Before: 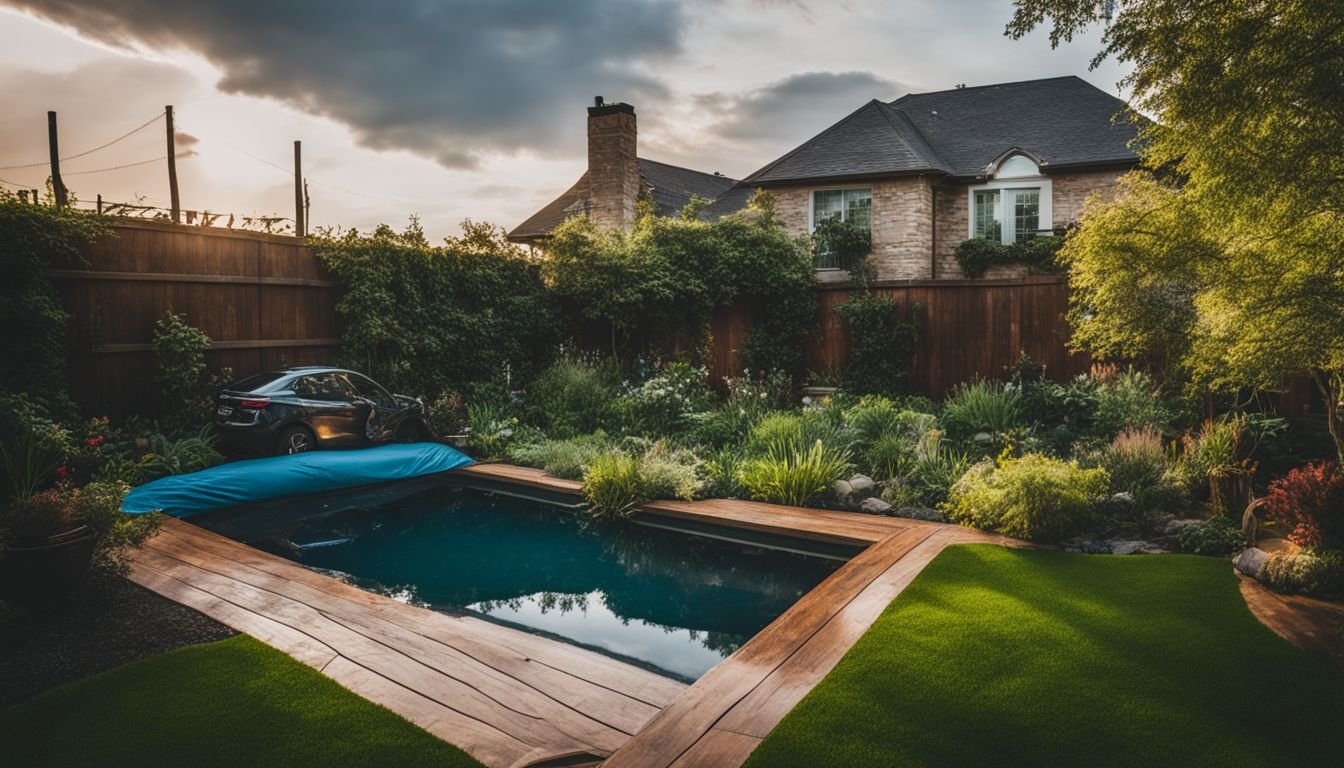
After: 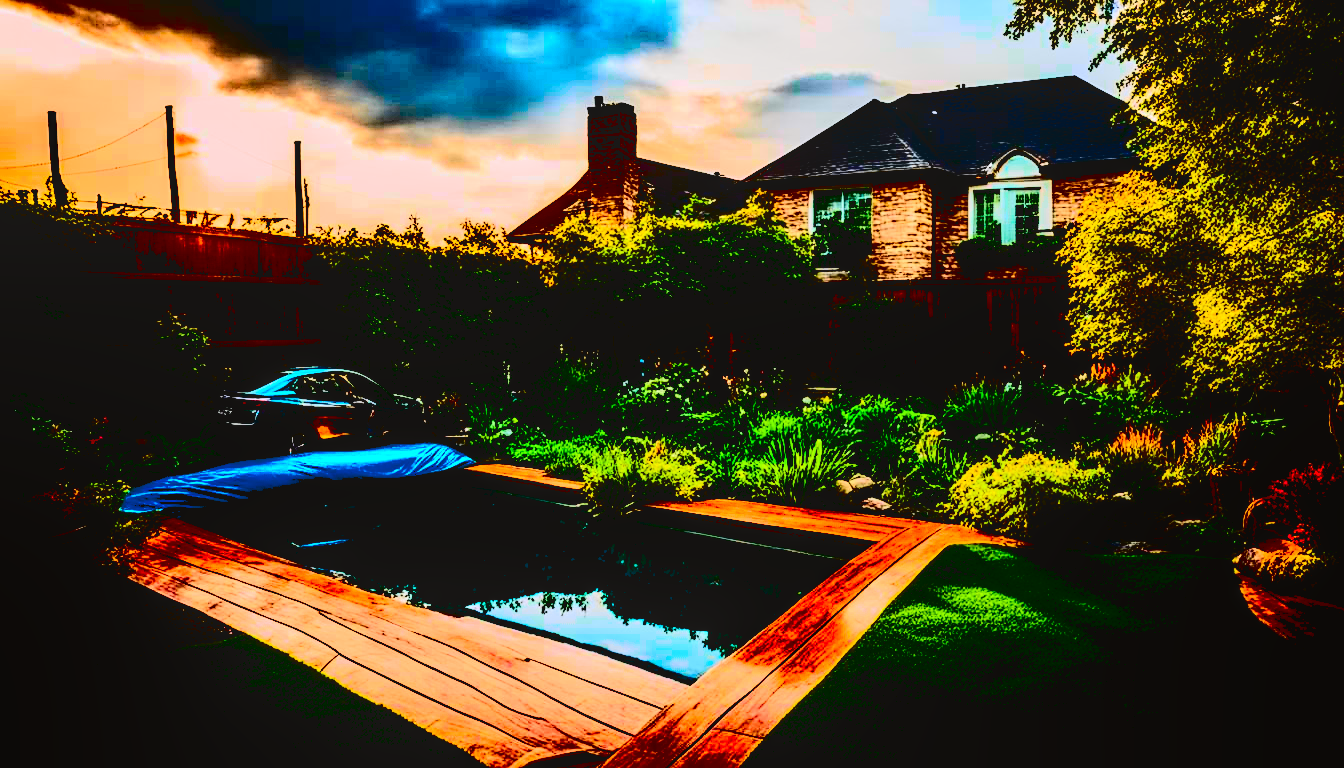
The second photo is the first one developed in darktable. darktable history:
local contrast: on, module defaults
contrast brightness saturation: contrast 0.77, brightness -1, saturation 1
color balance: lift [1, 1.001, 0.999, 1.001], gamma [1, 1.004, 1.007, 0.993], gain [1, 0.991, 0.987, 1.013], contrast 10%, output saturation 120%
sharpen: radius 2.767
tone curve: curves: ch0 [(0, 0.019) (0.066, 0.043) (0.189, 0.182) (0.368, 0.407) (0.501, 0.564) (0.677, 0.729) (0.851, 0.861) (0.997, 0.959)]; ch1 [(0, 0) (0.187, 0.121) (0.388, 0.346) (0.437, 0.409) (0.474, 0.472) (0.499, 0.501) (0.514, 0.507) (0.548, 0.557) (0.653, 0.663) (0.812, 0.856) (1, 1)]; ch2 [(0, 0) (0.246, 0.214) (0.421, 0.427) (0.459, 0.484) (0.5, 0.504) (0.518, 0.516) (0.529, 0.548) (0.56, 0.576) (0.607, 0.63) (0.744, 0.734) (0.867, 0.821) (0.993, 0.889)], color space Lab, independent channels, preserve colors none
color balance rgb: linear chroma grading › global chroma 9%, perceptual saturation grading › global saturation 36%, perceptual saturation grading › shadows 35%, perceptual brilliance grading › global brilliance 15%, perceptual brilliance grading › shadows -35%, global vibrance 15%
rgb levels: levels [[0.027, 0.429, 0.996], [0, 0.5, 1], [0, 0.5, 1]]
white balance: emerald 1
